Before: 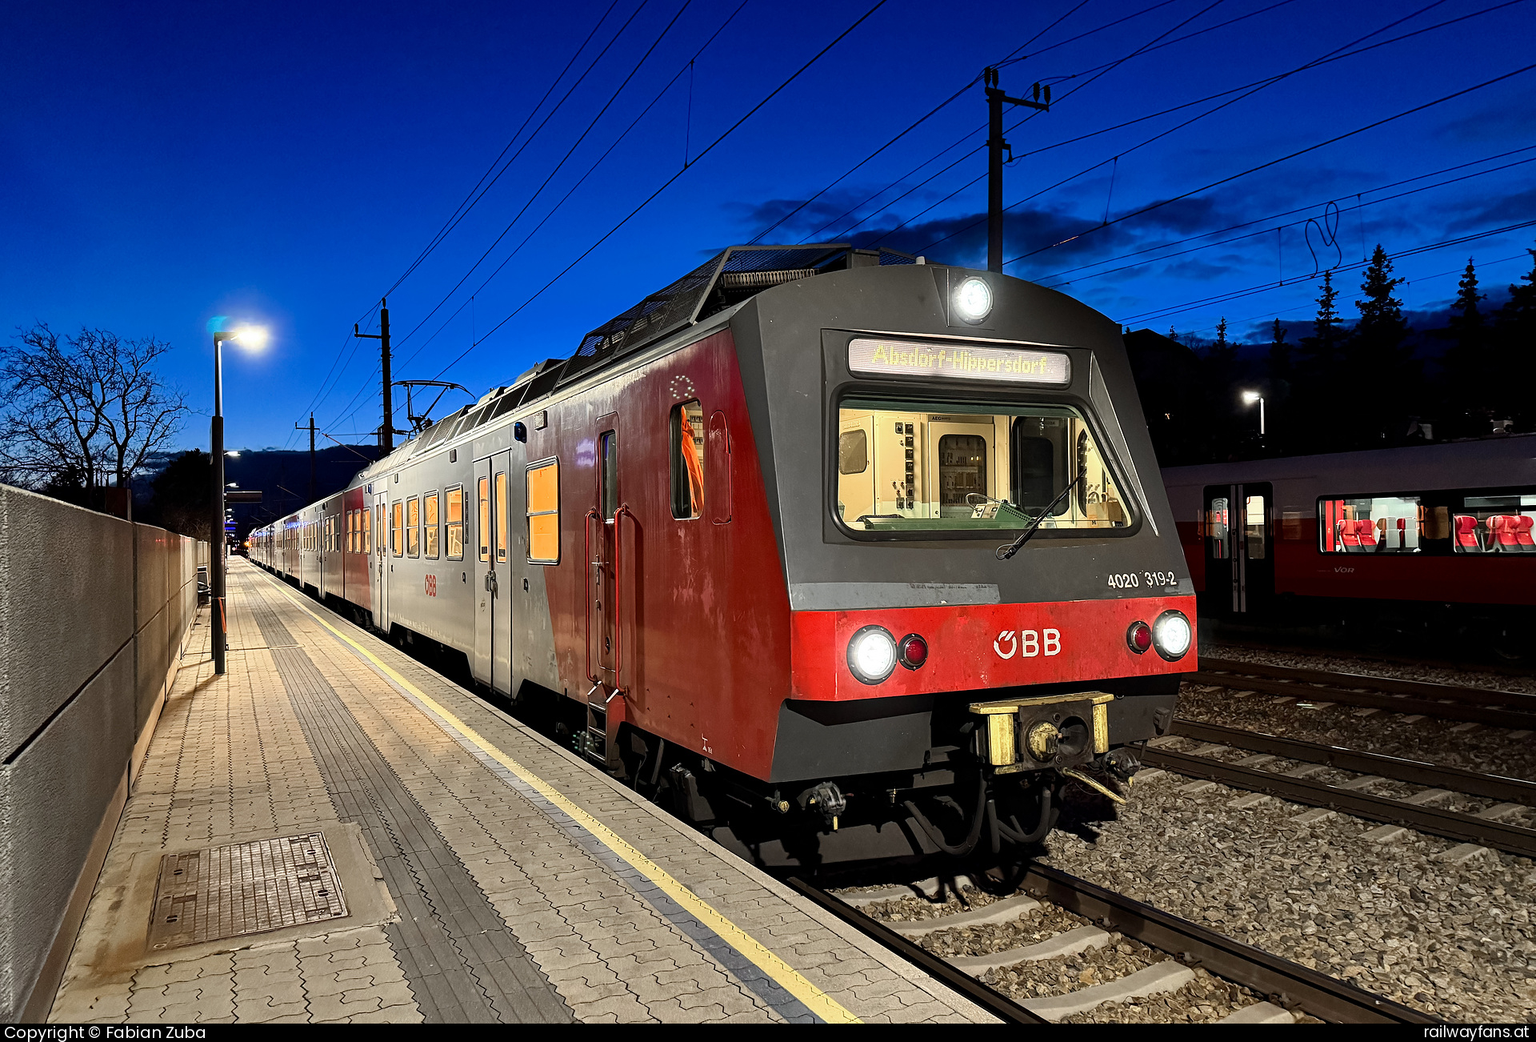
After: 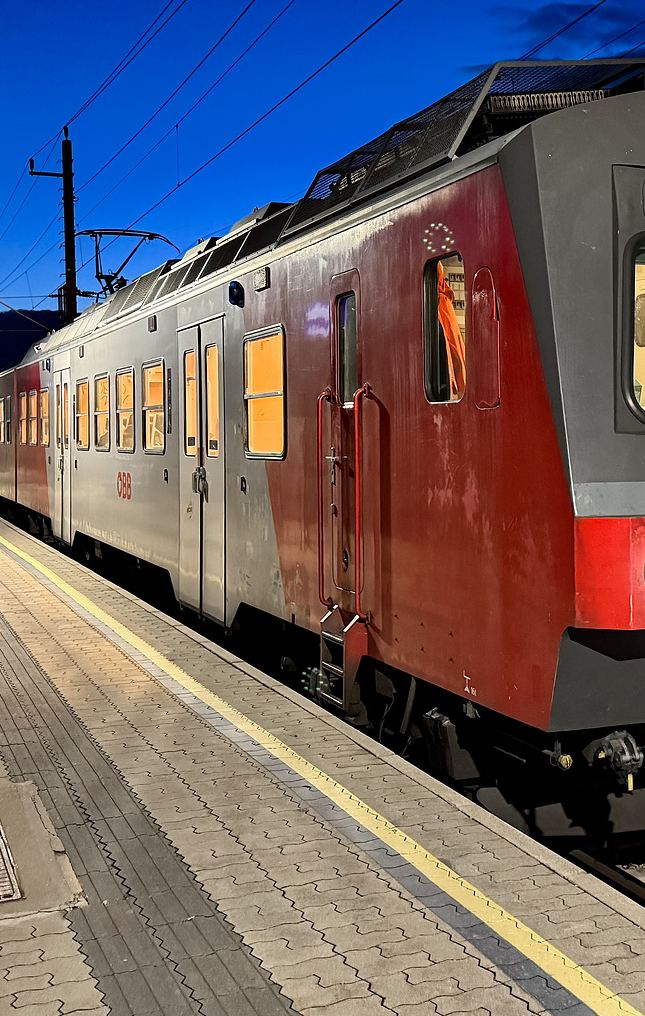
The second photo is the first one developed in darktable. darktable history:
crop and rotate: left 21.614%, top 18.927%, right 44.742%, bottom 2.966%
